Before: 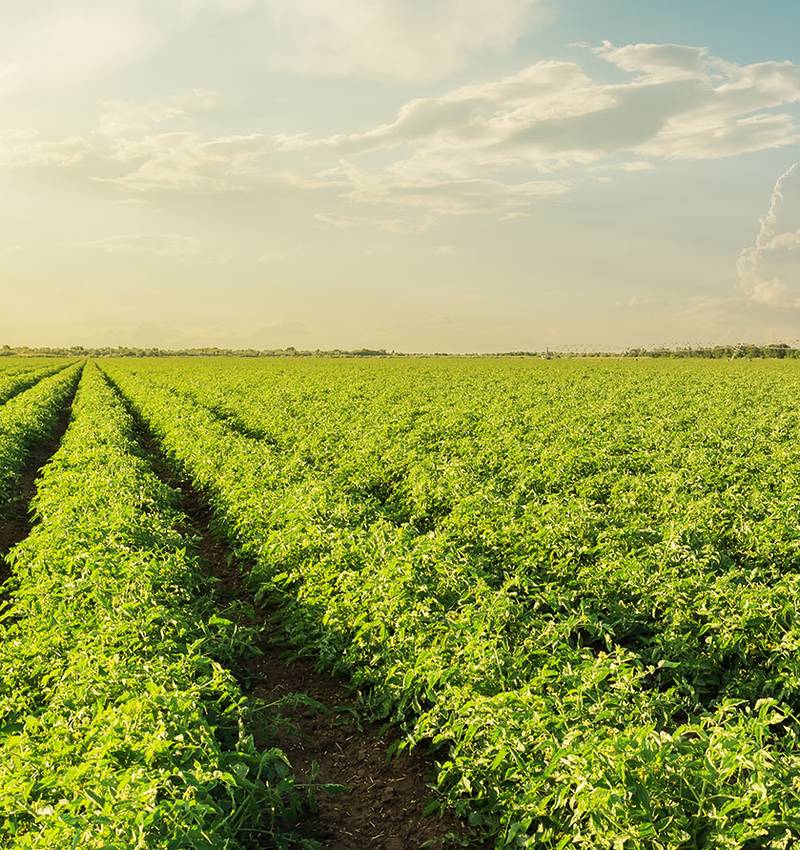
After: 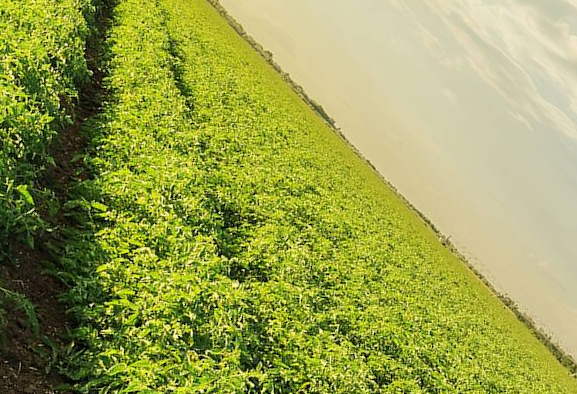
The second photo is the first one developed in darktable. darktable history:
crop and rotate: angle -45.46°, top 16.339%, right 0.995%, bottom 11.747%
